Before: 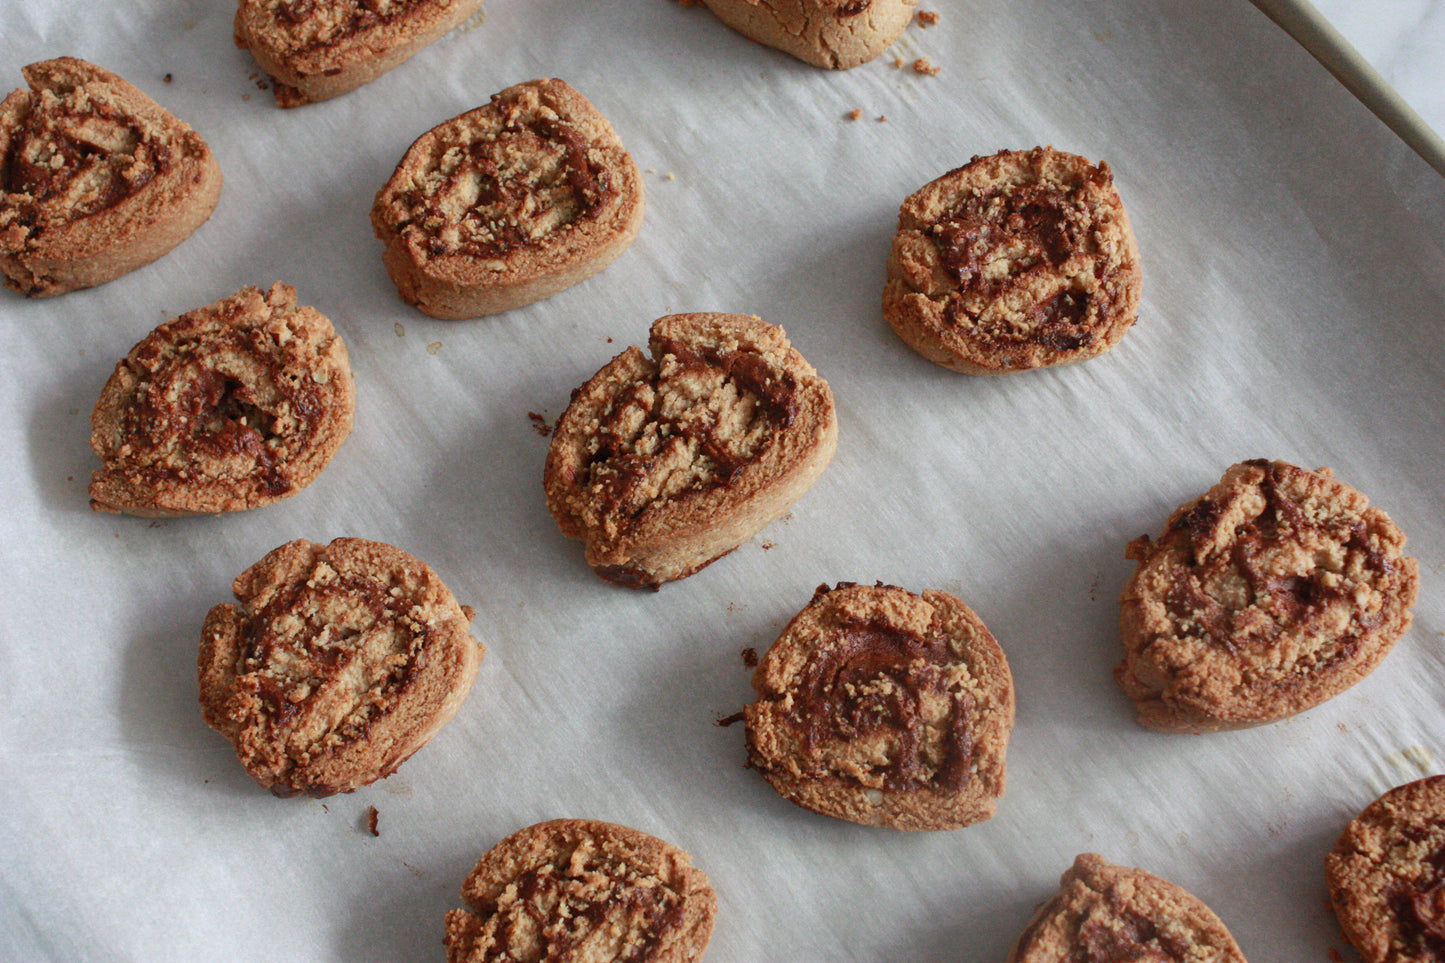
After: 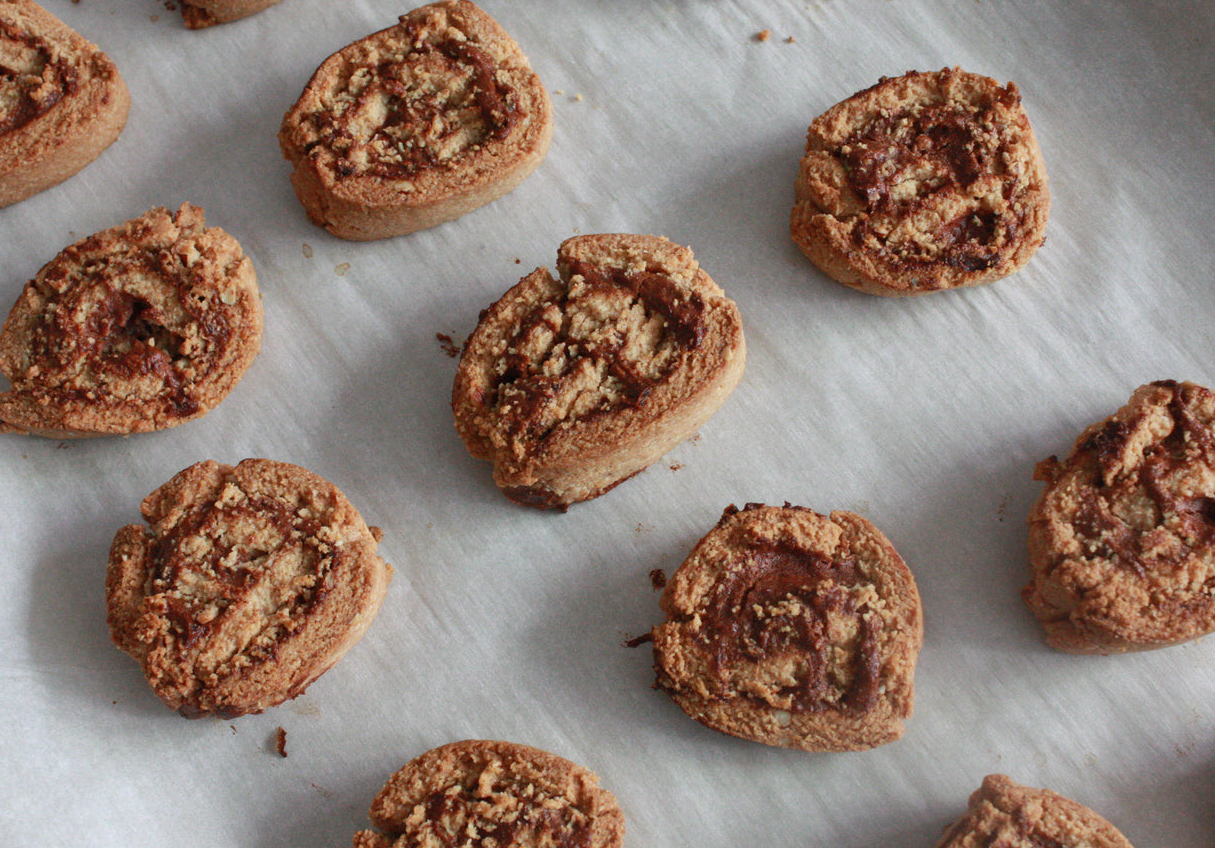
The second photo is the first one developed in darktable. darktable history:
crop: left 6.377%, top 8.263%, right 9.526%, bottom 3.675%
